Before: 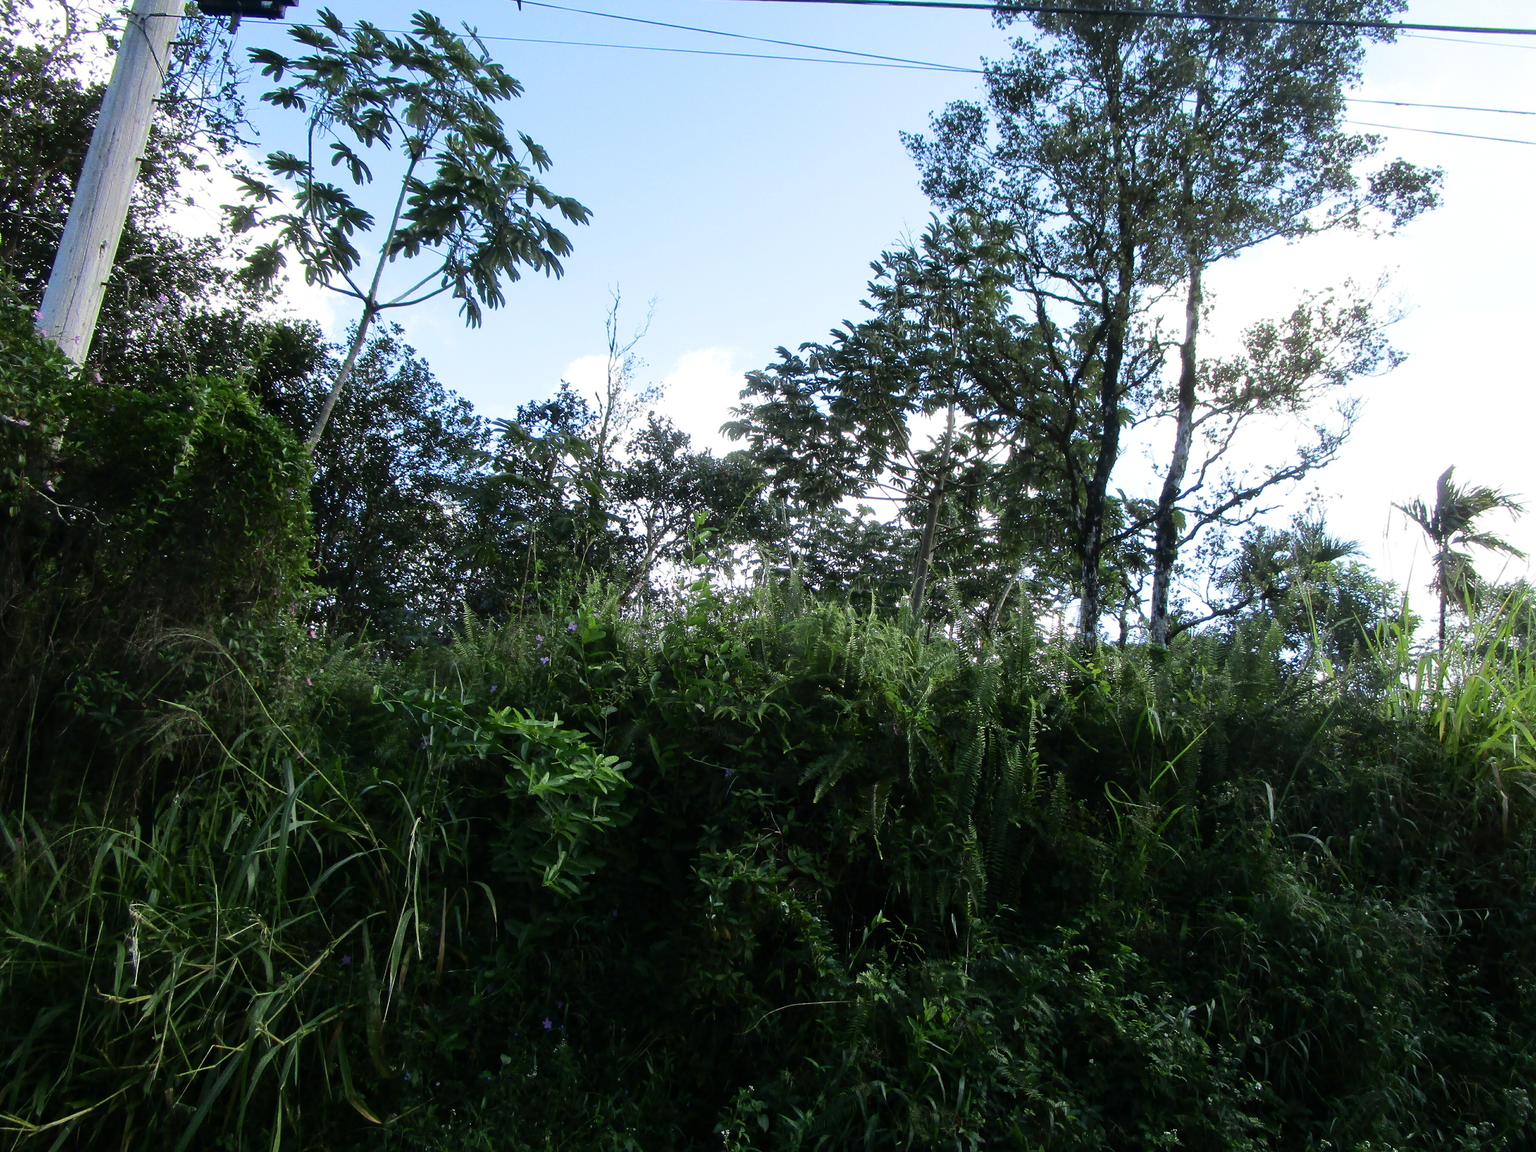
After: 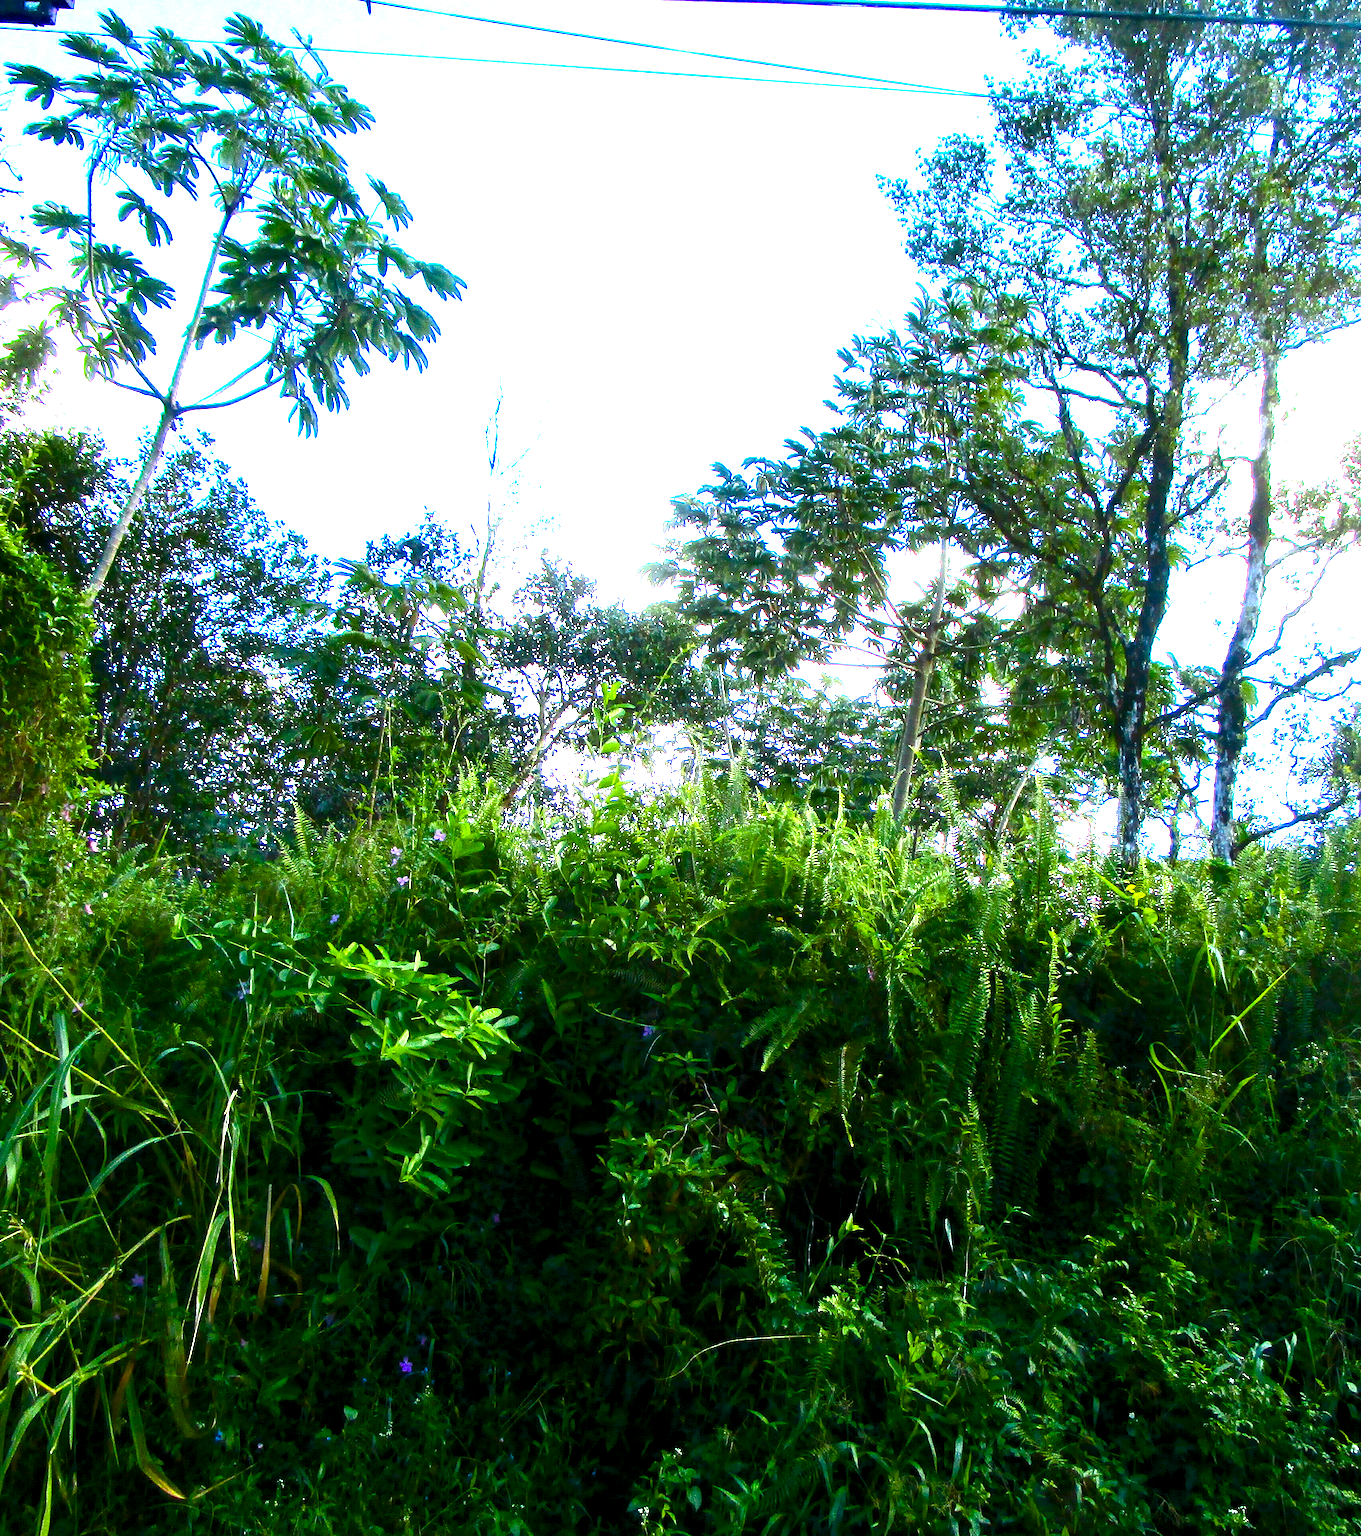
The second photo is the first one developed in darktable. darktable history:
color balance rgb: perceptual saturation grading › global saturation 38.685%, perceptual saturation grading › highlights -25.54%, perceptual saturation grading › mid-tones 35.191%, perceptual saturation grading › shadows 36.057%, global vibrance 50.79%
contrast equalizer: octaves 7, y [[0.5 ×6], [0.5 ×6], [0.5, 0.5, 0.501, 0.545, 0.707, 0.863], [0 ×6], [0 ×6]], mix -0.182
local contrast: highlights 101%, shadows 101%, detail 120%, midtone range 0.2
crop and rotate: left 15.833%, right 17.678%
exposure: black level correction 0.001, exposure 1.824 EV, compensate exposure bias true, compensate highlight preservation false
